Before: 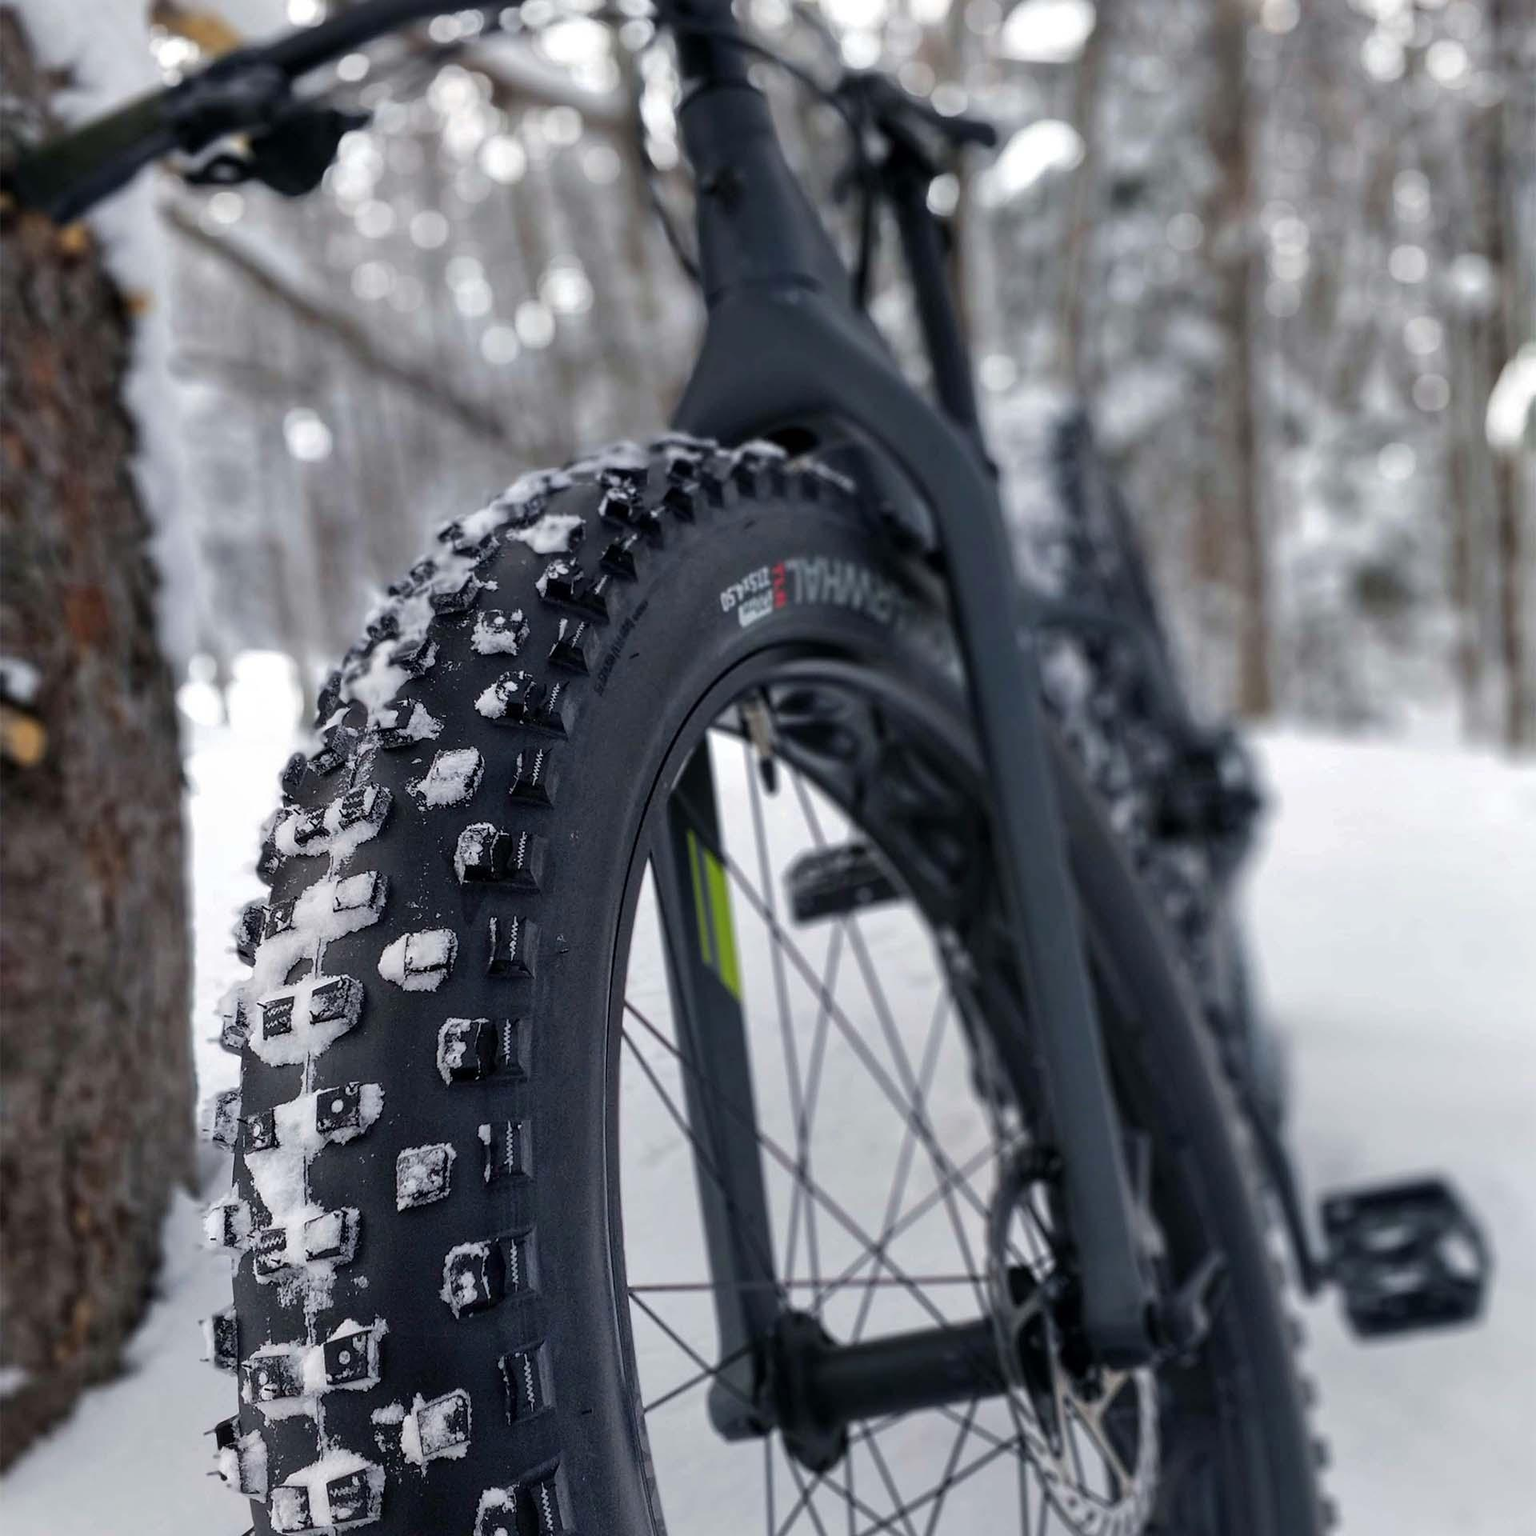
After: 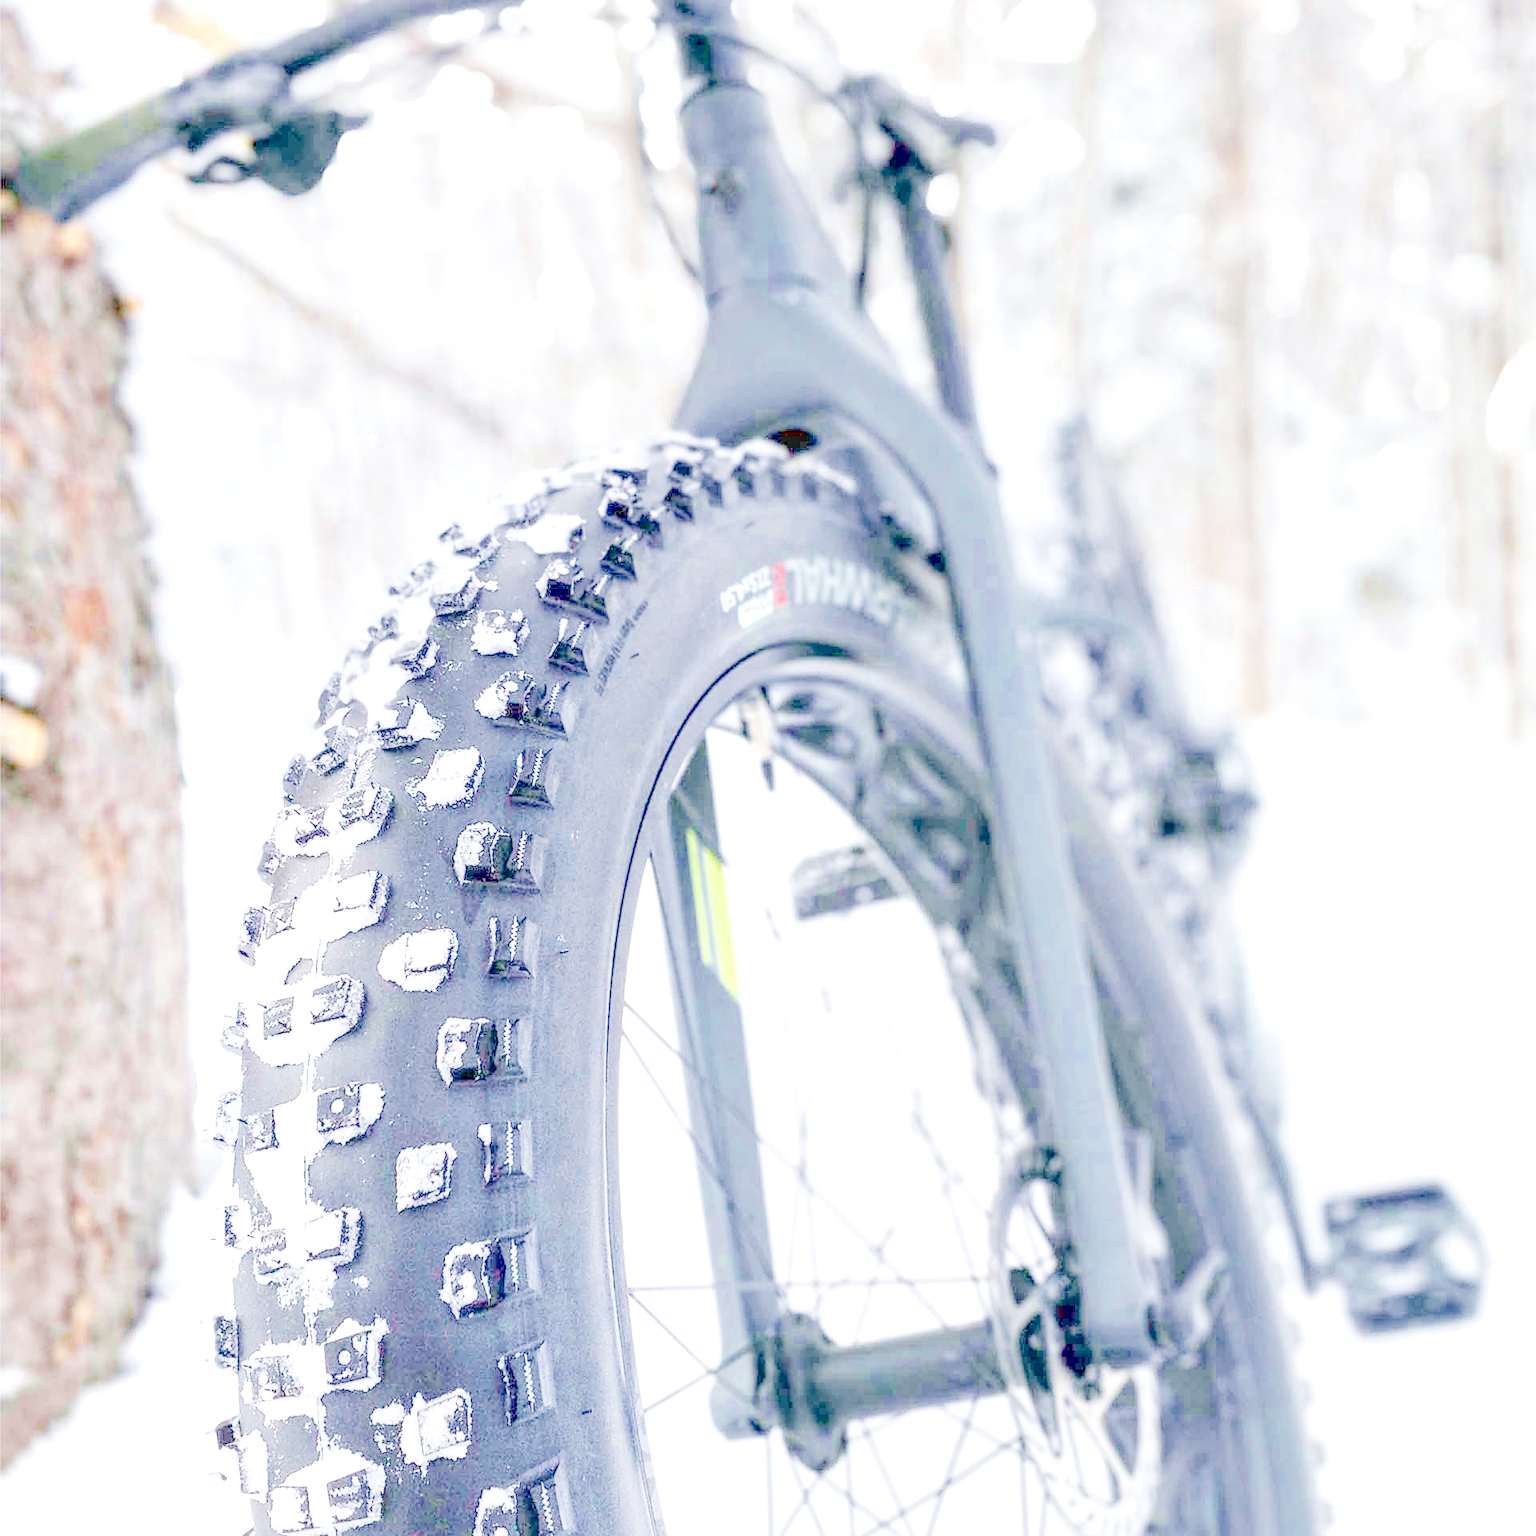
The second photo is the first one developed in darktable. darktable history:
exposure: exposure 0.6 EV, compensate highlight preservation false
color balance: output saturation 120%
local contrast: highlights 20%, shadows 70%, detail 170%
filmic rgb: middle gray luminance 2.5%, black relative exposure -10 EV, white relative exposure 7 EV, threshold 6 EV, dynamic range scaling 10%, target black luminance 0%, hardness 3.19, latitude 44.39%, contrast 0.682, highlights saturation mix 5%, shadows ↔ highlights balance 13.63%, add noise in highlights 0, color science v3 (2019), use custom middle-gray values true, iterations of high-quality reconstruction 0, contrast in highlights soft, enable highlight reconstruction true
